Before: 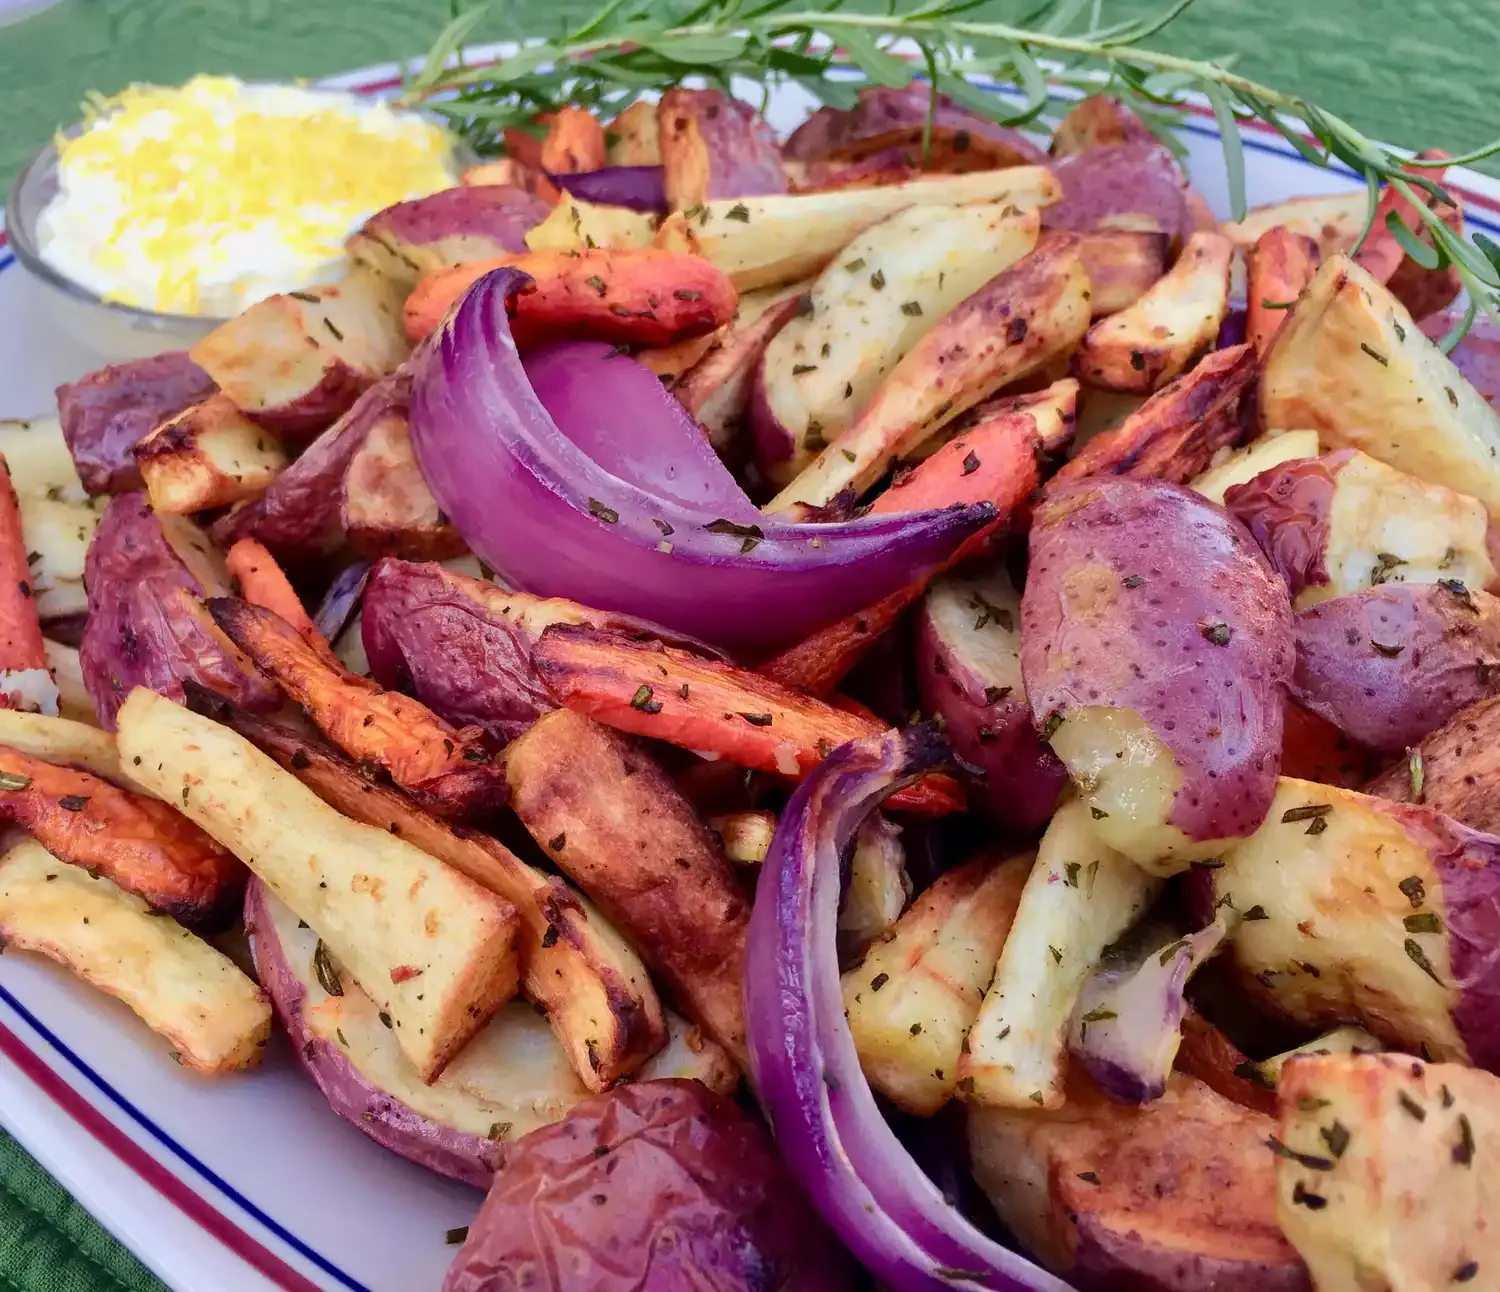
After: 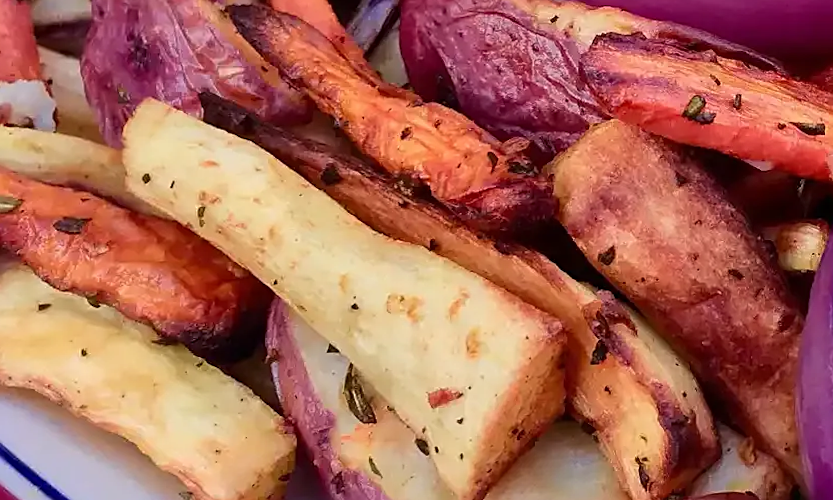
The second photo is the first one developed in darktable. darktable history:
crop: top 44.483%, right 43.593%, bottom 12.892%
rotate and perspective: rotation -0.013°, lens shift (vertical) -0.027, lens shift (horizontal) 0.178, crop left 0.016, crop right 0.989, crop top 0.082, crop bottom 0.918
sharpen: on, module defaults
